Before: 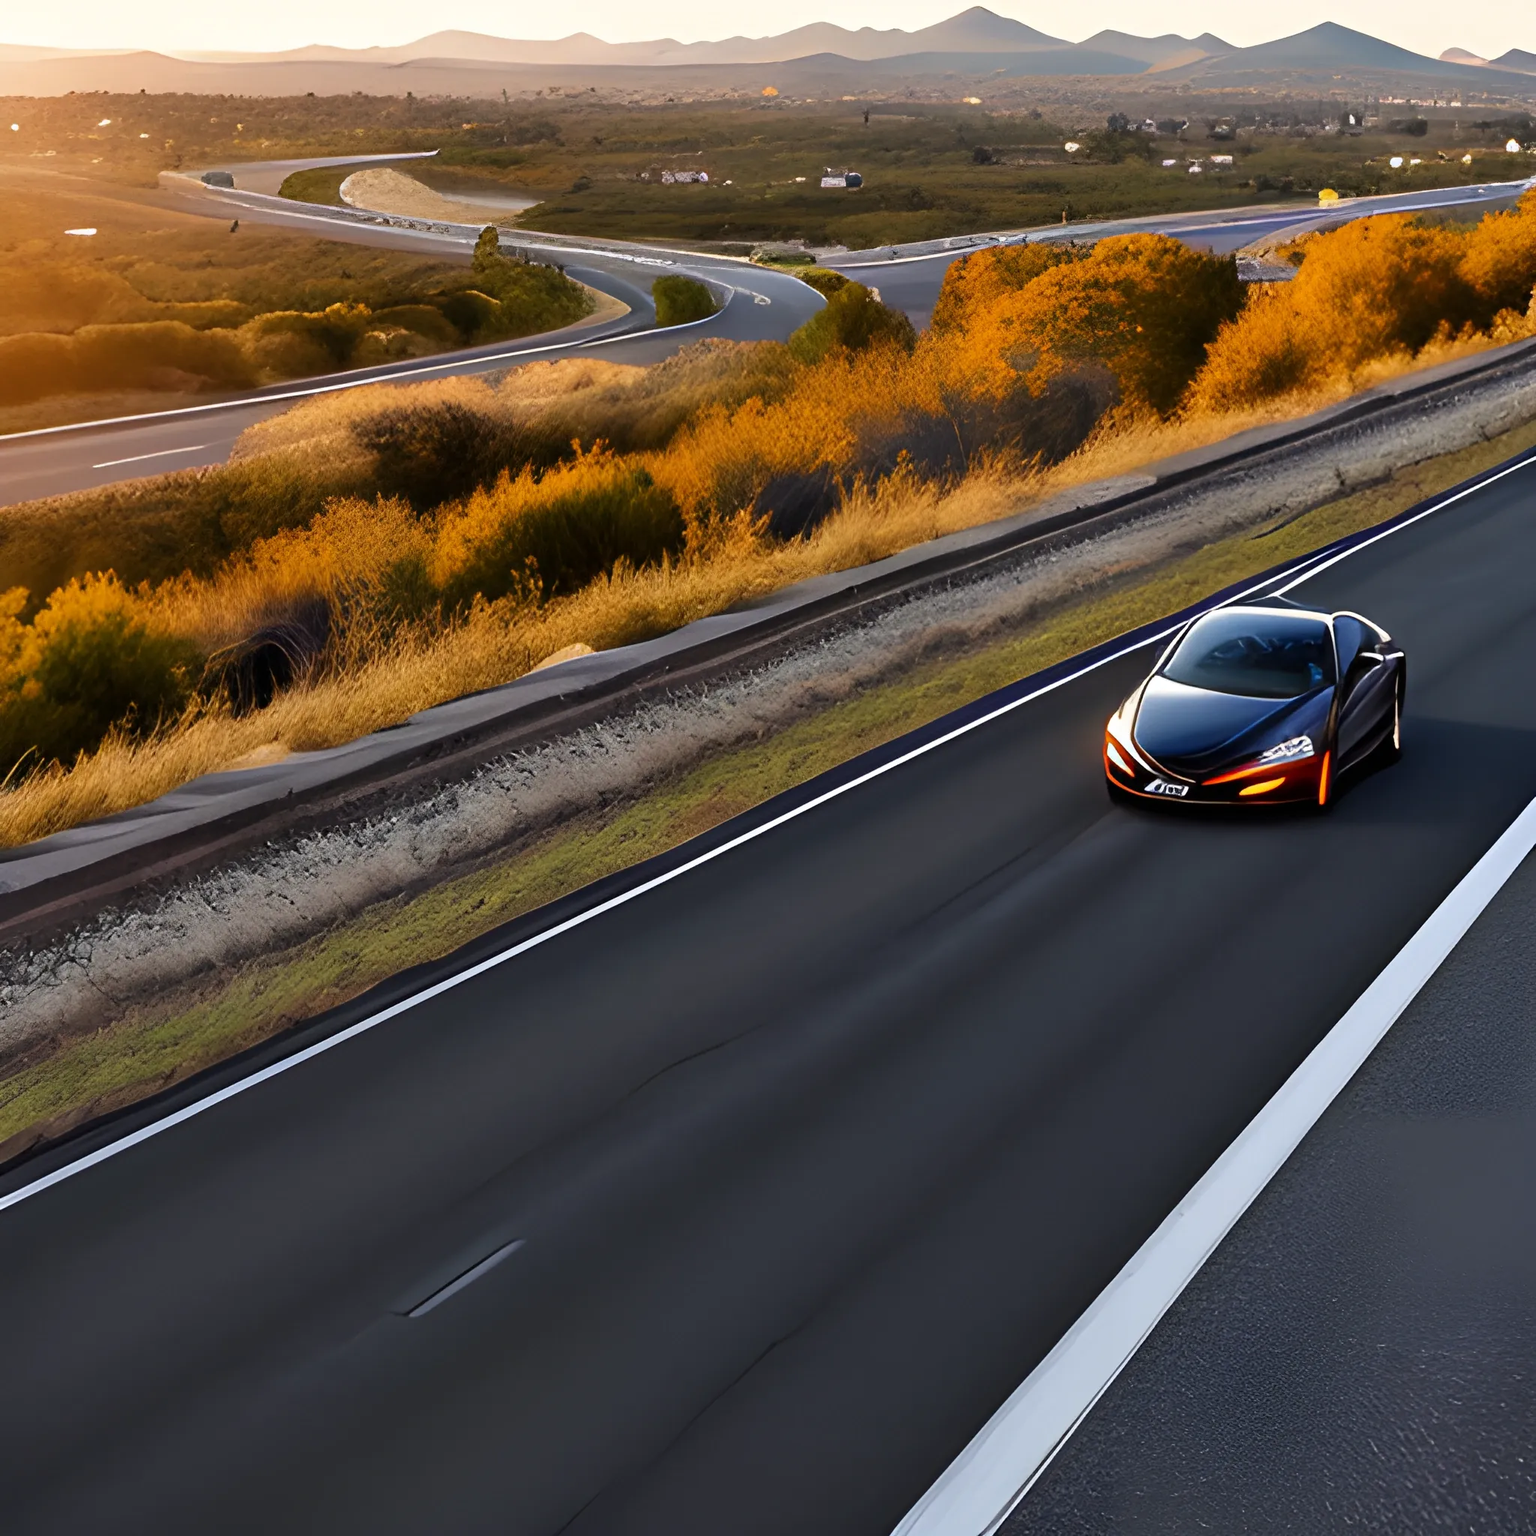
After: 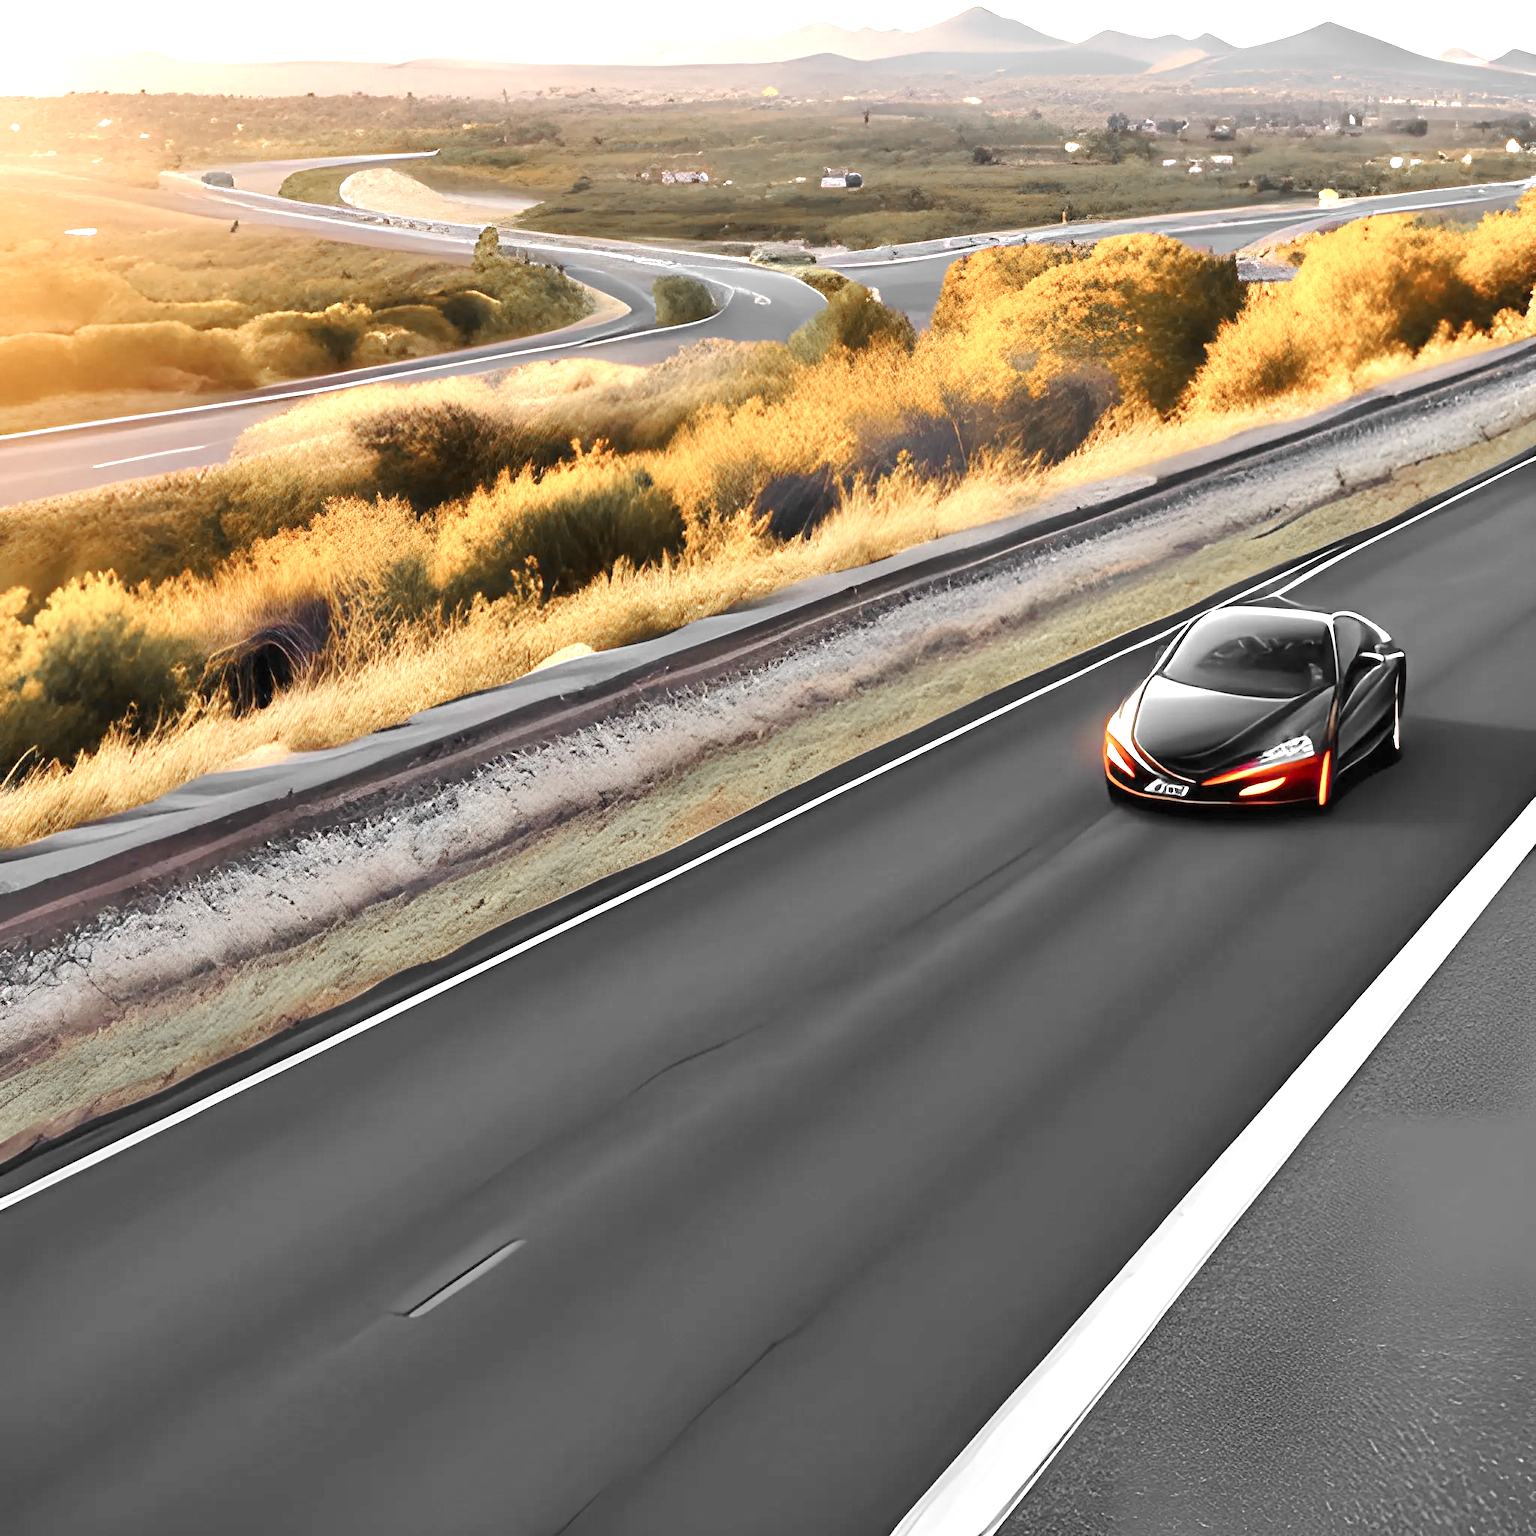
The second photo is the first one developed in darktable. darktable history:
exposure: black level correction 0, exposure 1 EV, compensate exposure bias true, compensate highlight preservation false
color zones: curves: ch0 [(0, 0.447) (0.184, 0.543) (0.323, 0.476) (0.429, 0.445) (0.571, 0.443) (0.714, 0.451) (0.857, 0.452) (1, 0.447)]; ch1 [(0, 0.464) (0.176, 0.46) (0.287, 0.177) (0.429, 0.002) (0.571, 0) (0.714, 0) (0.857, 0) (1, 0.464)], mix 20%
base curve: curves: ch0 [(0, 0) (0.158, 0.273) (0.879, 0.895) (1, 1)], preserve colors none
